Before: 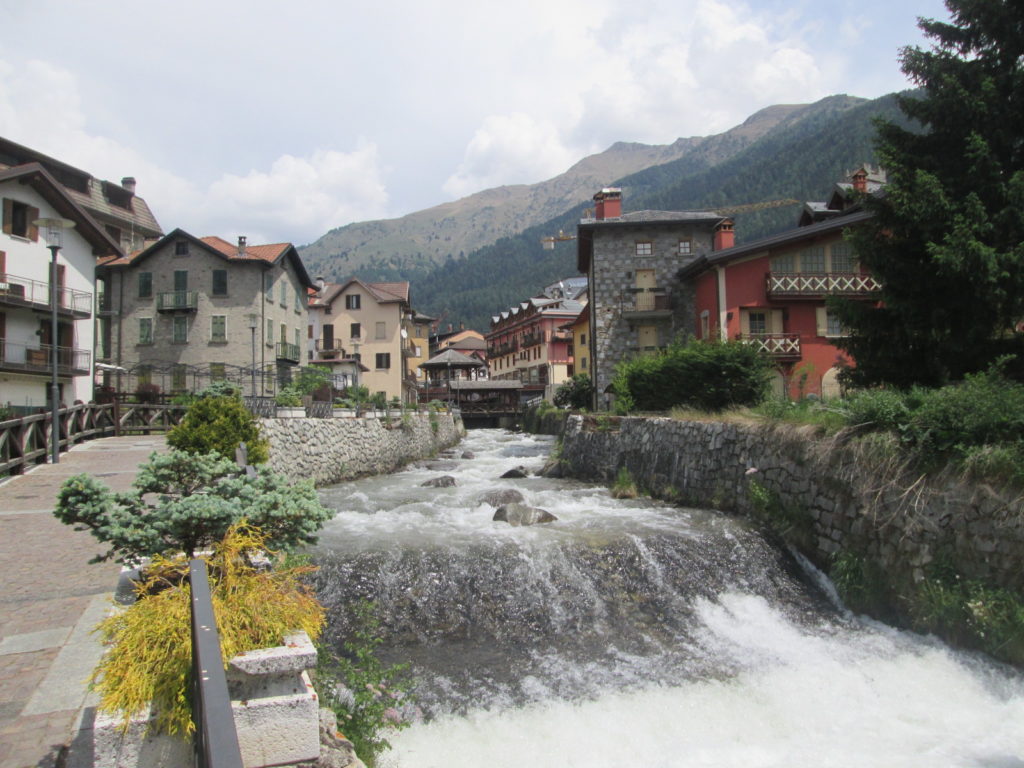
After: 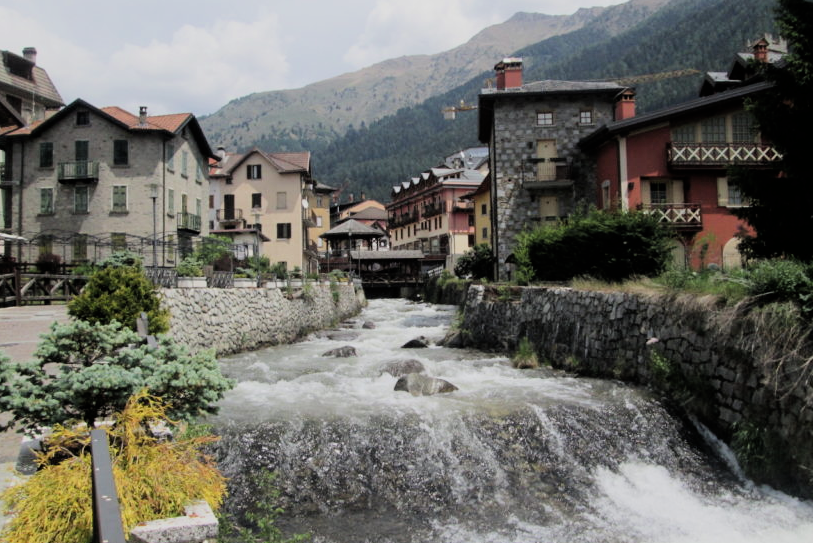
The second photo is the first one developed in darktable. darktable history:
filmic rgb: black relative exposure -5 EV, hardness 2.88, contrast 1.3
crop: left 9.712%, top 16.928%, right 10.845%, bottom 12.332%
